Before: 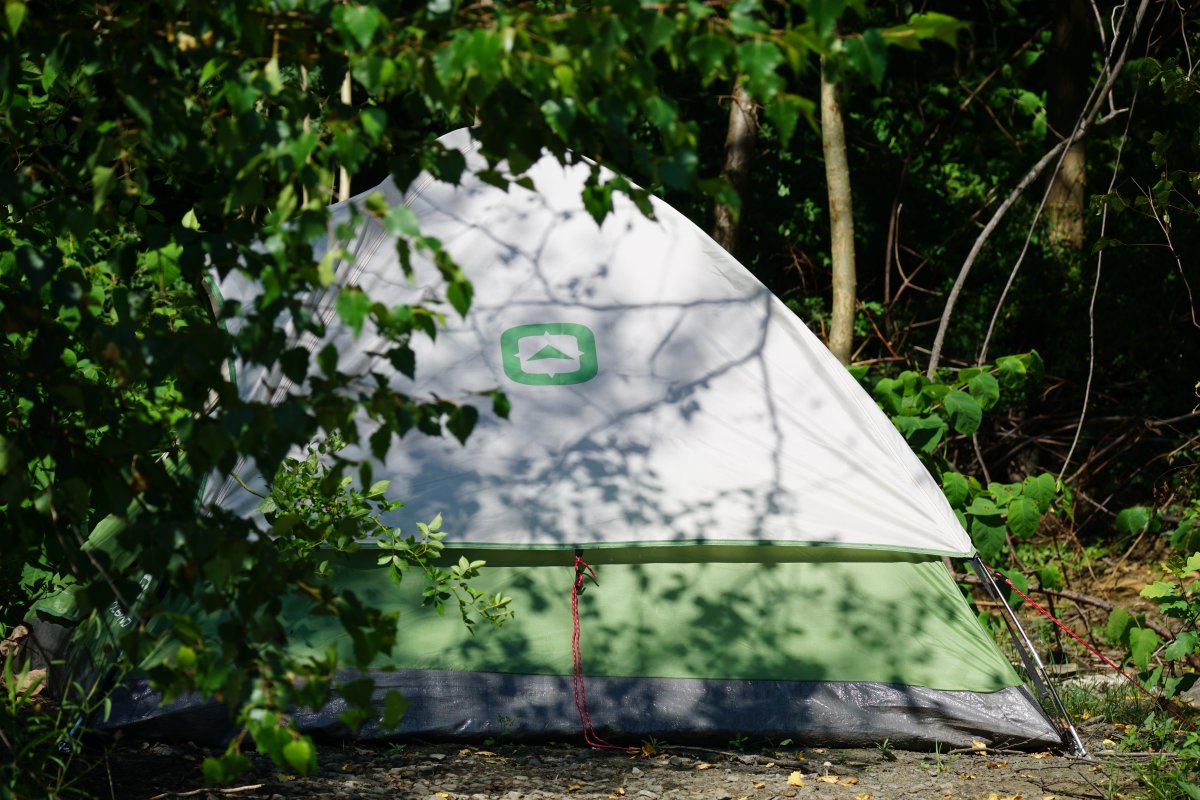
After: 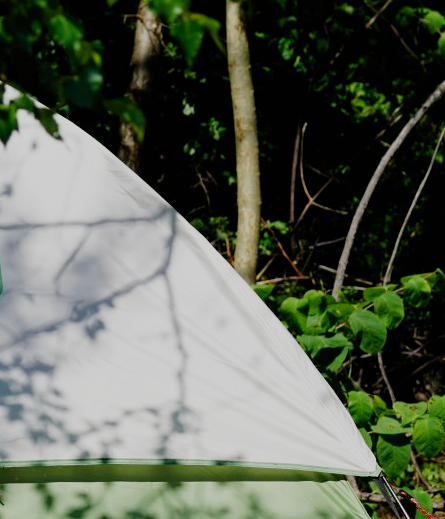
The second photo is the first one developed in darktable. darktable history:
filmic rgb: black relative exposure -7.65 EV, white relative exposure 4.56 EV, hardness 3.61, add noise in highlights 0.001, preserve chrominance no, color science v4 (2020), iterations of high-quality reconstruction 0
crop and rotate: left 49.651%, top 10.139%, right 13.264%, bottom 24.862%
